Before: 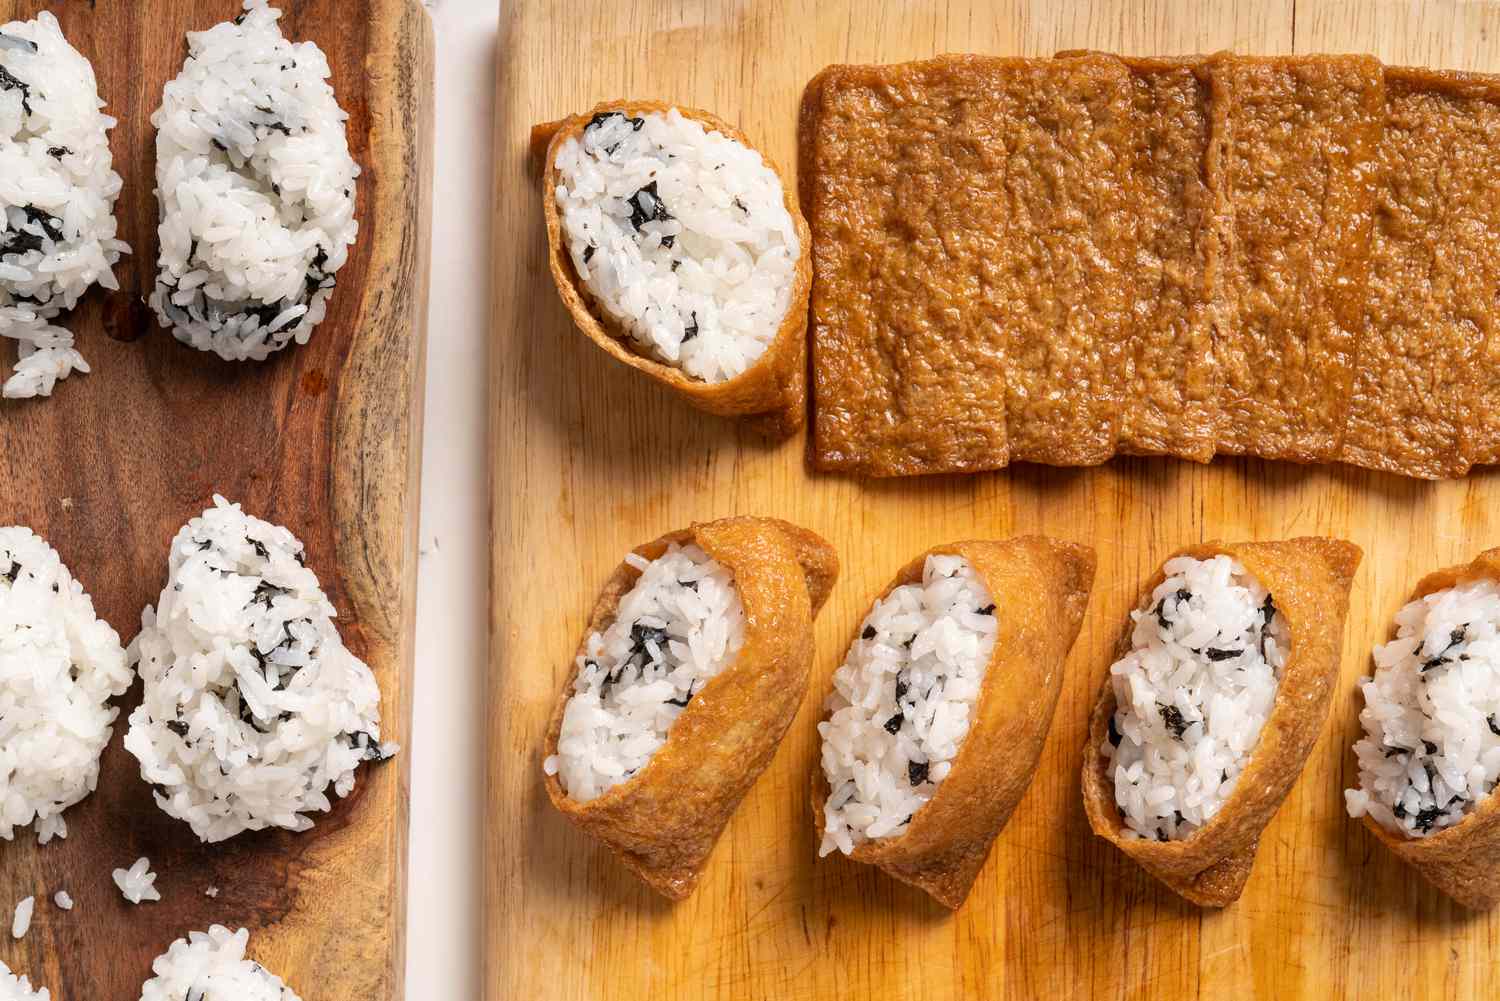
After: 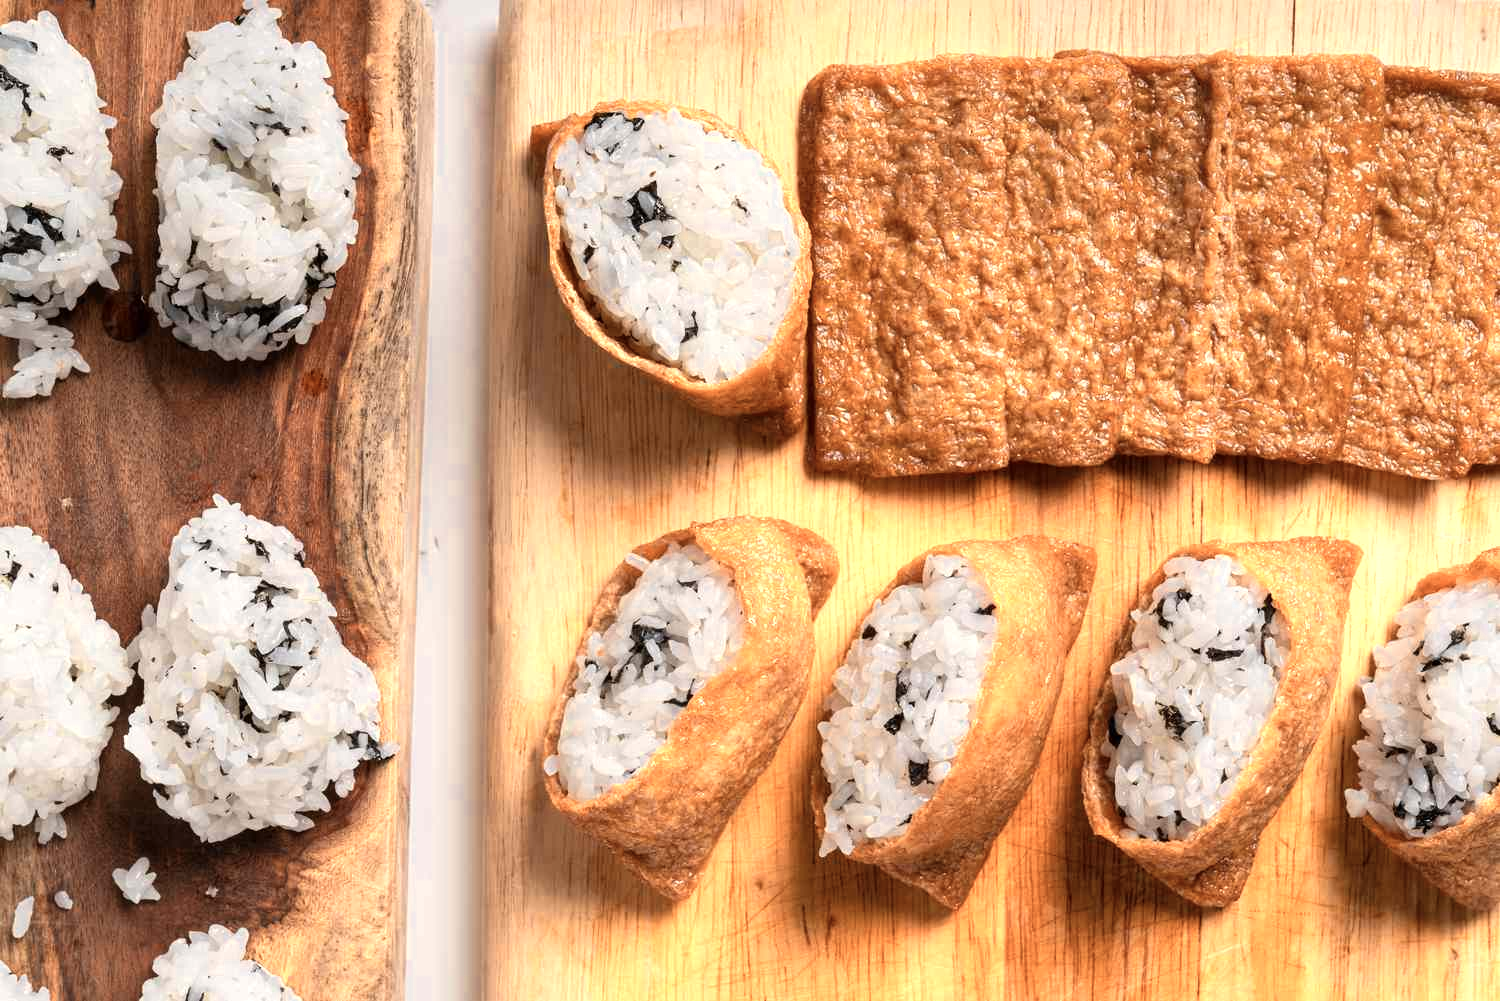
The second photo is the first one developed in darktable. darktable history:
color zones: curves: ch0 [(0.018, 0.548) (0.224, 0.64) (0.425, 0.447) (0.675, 0.575) (0.732, 0.579)]; ch1 [(0.066, 0.487) (0.25, 0.5) (0.404, 0.43) (0.75, 0.421) (0.956, 0.421)]; ch2 [(0.044, 0.561) (0.215, 0.465) (0.399, 0.544) (0.465, 0.548) (0.614, 0.447) (0.724, 0.43) (0.882, 0.623) (0.956, 0.632)]
tone equalizer: on, module defaults
